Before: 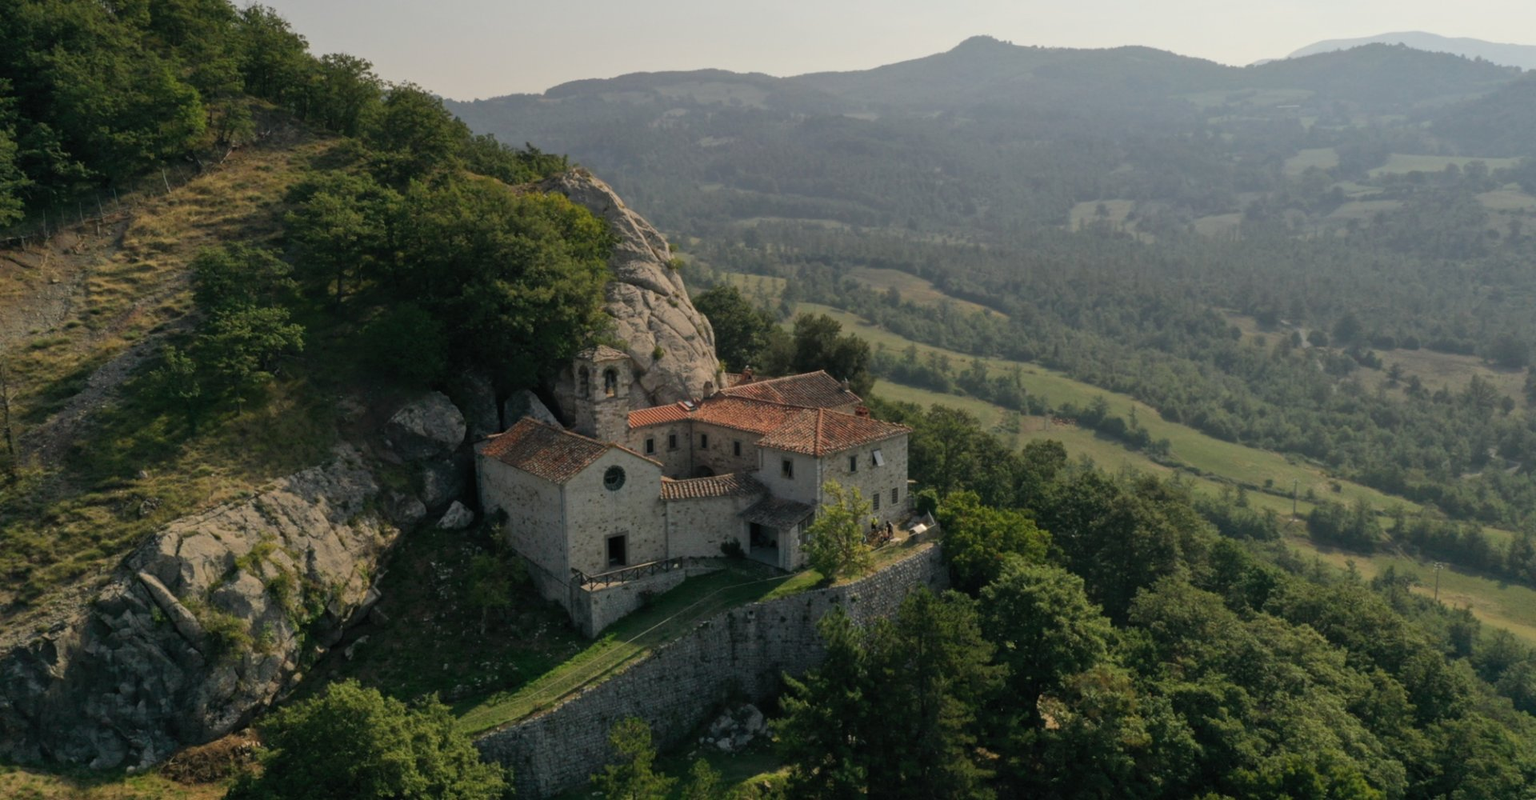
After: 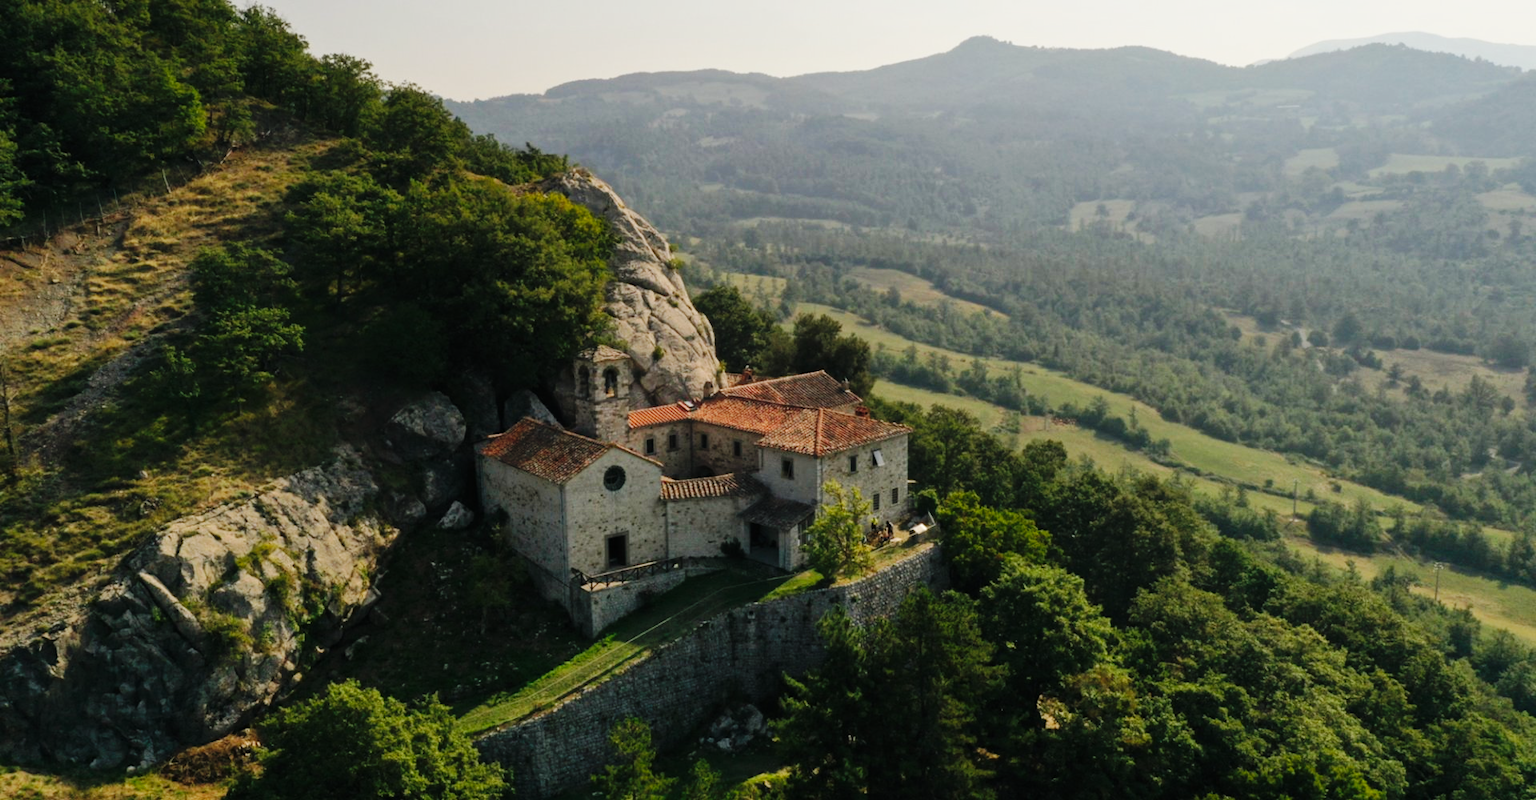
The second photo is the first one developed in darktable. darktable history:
base curve: curves: ch0 [(0, 0) (0.036, 0.025) (0.121, 0.166) (0.206, 0.329) (0.605, 0.79) (1, 1)], preserve colors none
white balance: red 1.009, blue 0.985
